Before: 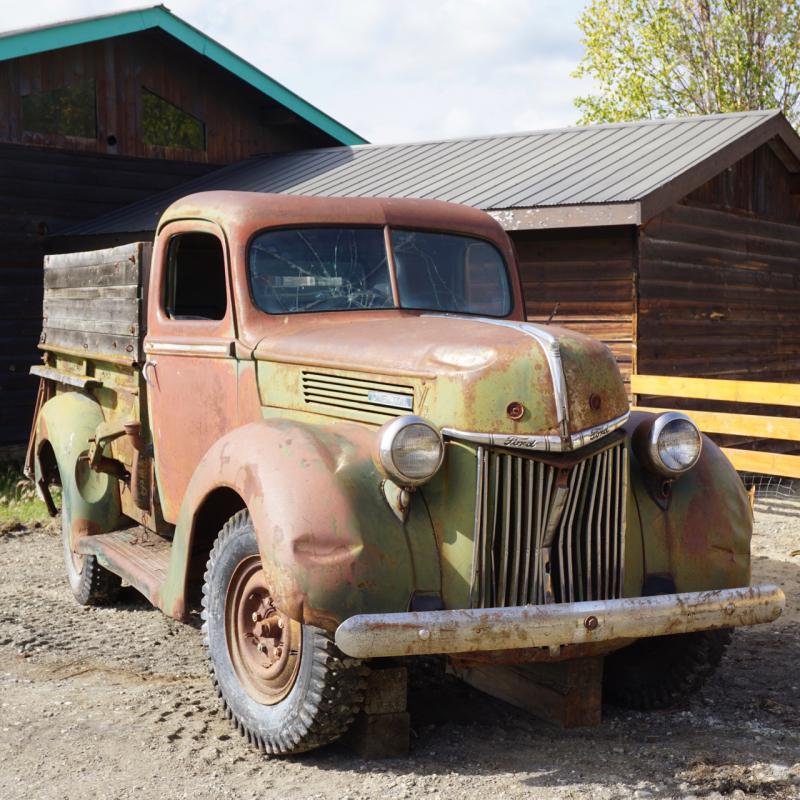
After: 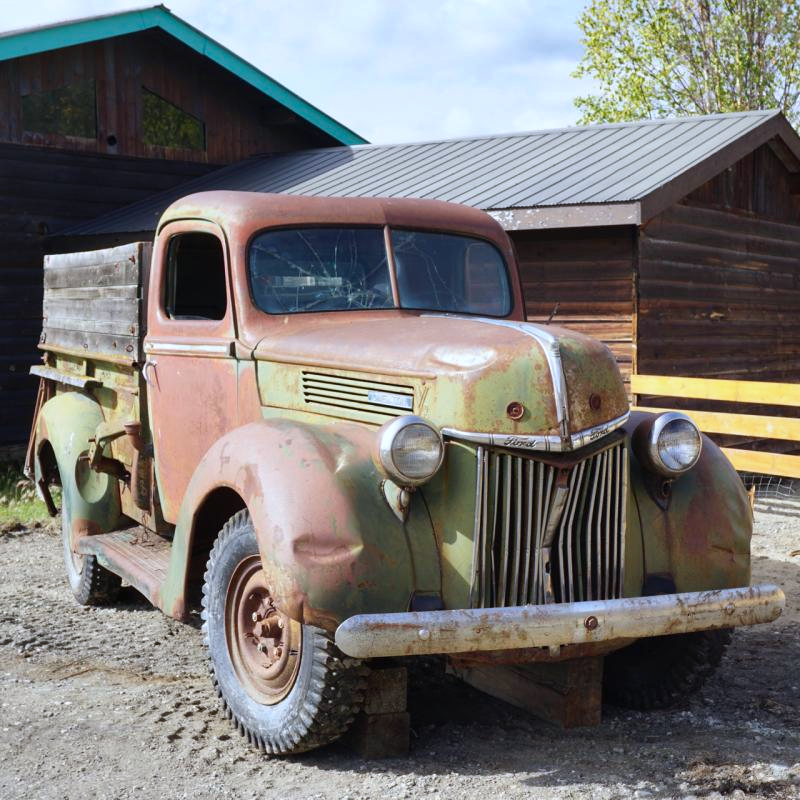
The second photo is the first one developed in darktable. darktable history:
shadows and highlights: low approximation 0.01, soften with gaussian
color calibration: x 0.367, y 0.379, temperature 4395.86 K
tone equalizer: on, module defaults
